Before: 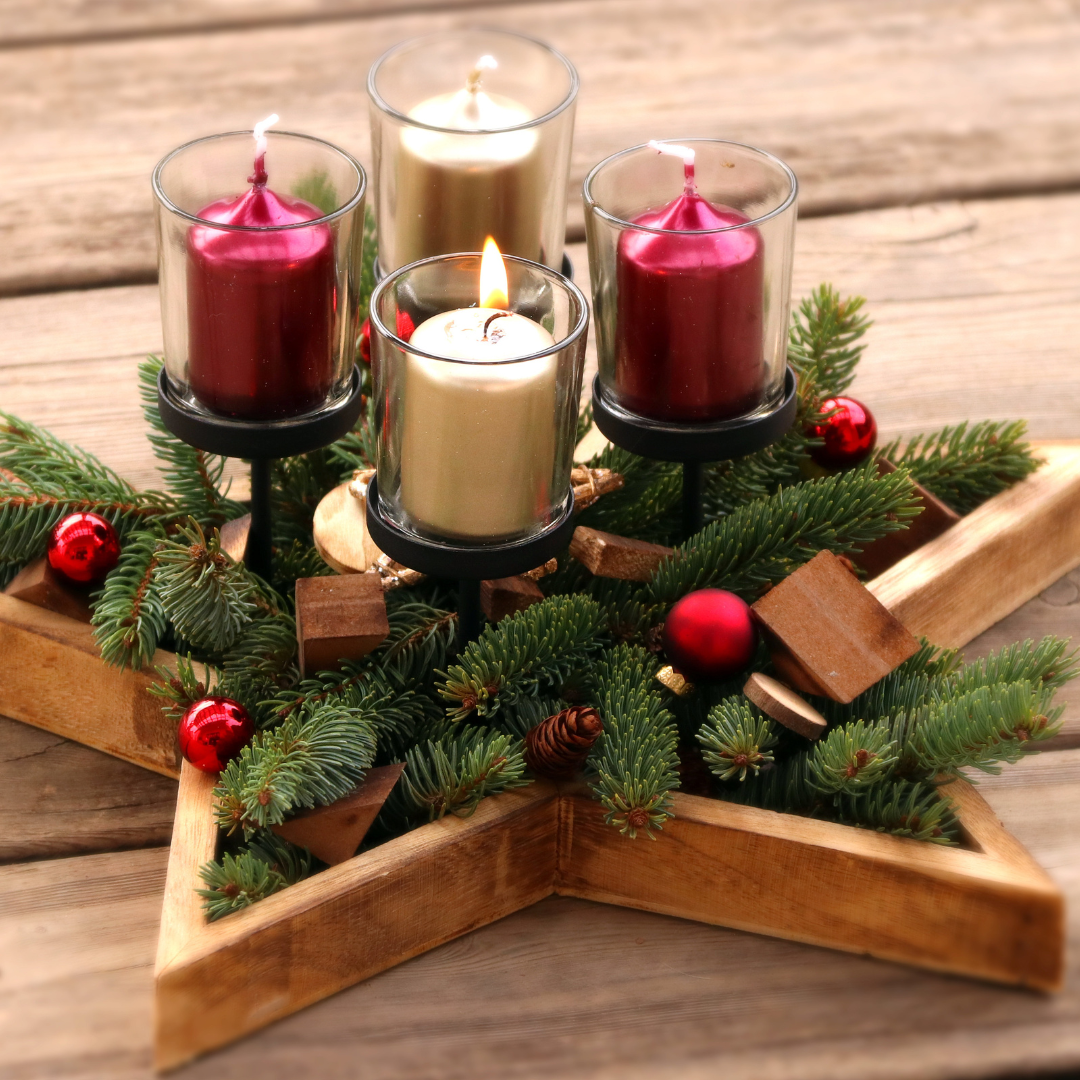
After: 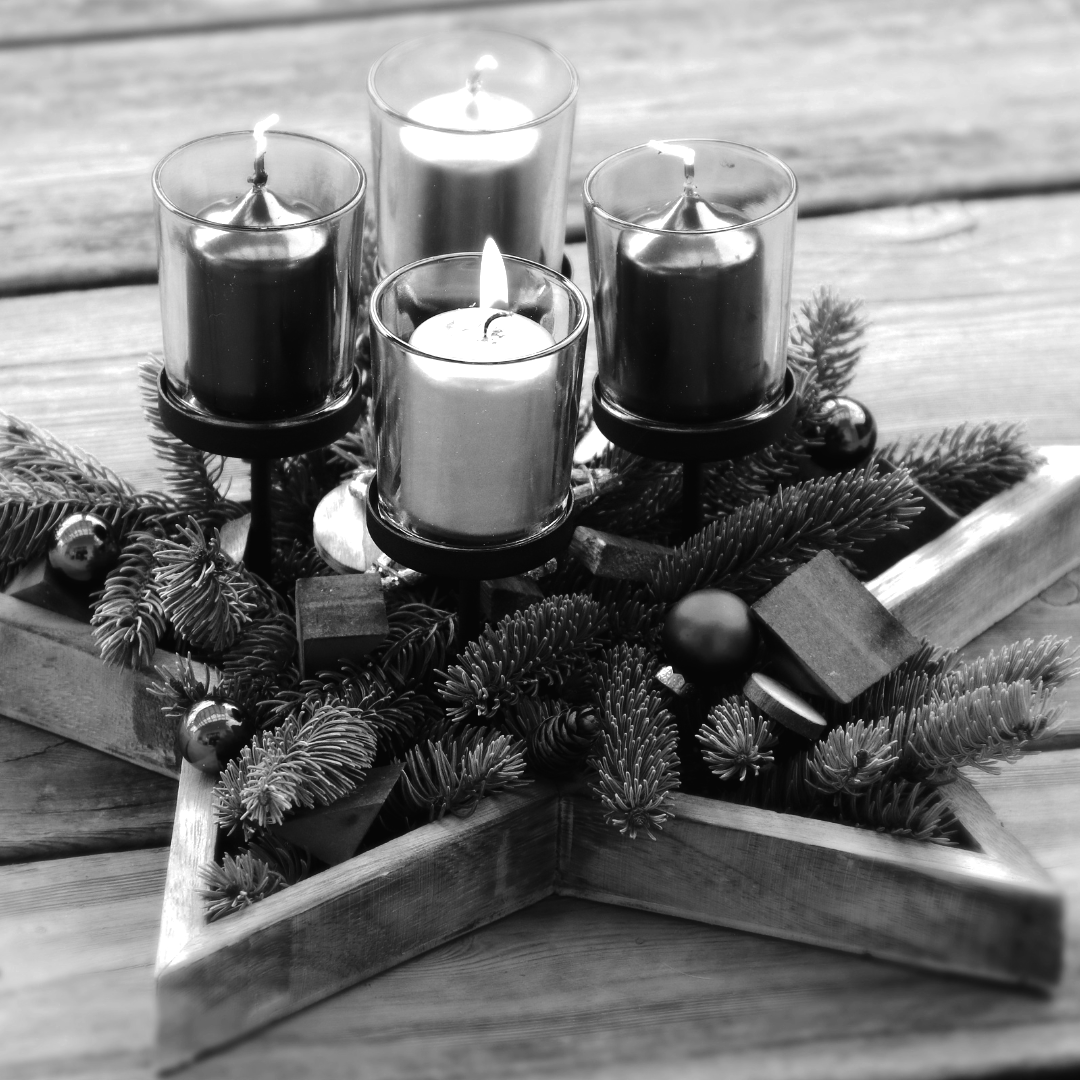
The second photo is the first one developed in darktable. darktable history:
tone curve: curves: ch0 [(0, 0) (0.033, 0.016) (0.171, 0.127) (0.33, 0.331) (0.432, 0.475) (0.601, 0.665) (0.843, 0.876) (1, 1)]; ch1 [(0, 0) (0.339, 0.349) (0.445, 0.42) (0.476, 0.47) (0.501, 0.499) (0.516, 0.525) (0.548, 0.563) (0.584, 0.633) (0.728, 0.746) (1, 1)]; ch2 [(0, 0) (0.327, 0.324) (0.417, 0.44) (0.46, 0.453) (0.502, 0.498) (0.517, 0.524) (0.53, 0.554) (0.579, 0.599) (0.745, 0.704) (1, 1)], color space Lab, independent channels, preserve colors none
color balance rgb: shadows lift › chroma 1%, shadows lift › hue 217.2°, power › hue 310.8°, highlights gain › chroma 1%, highlights gain › hue 54°, global offset › luminance 0.5%, global offset › hue 171.6°, perceptual saturation grading › global saturation 14.09%, perceptual saturation grading › highlights -25%, perceptual saturation grading › shadows 30%, perceptual brilliance grading › highlights 13.42%, perceptual brilliance grading › mid-tones 8.05%, perceptual brilliance grading › shadows -17.45%, global vibrance 25%
exposure: black level correction 0.002, exposure -0.1 EV, compensate highlight preservation false
color zones: curves: ch0 [(0.002, 0.593) (0.143, 0.417) (0.285, 0.541) (0.455, 0.289) (0.608, 0.327) (0.727, 0.283) (0.869, 0.571) (1, 0.603)]; ch1 [(0, 0) (0.143, 0) (0.286, 0) (0.429, 0) (0.571, 0) (0.714, 0) (0.857, 0)]
